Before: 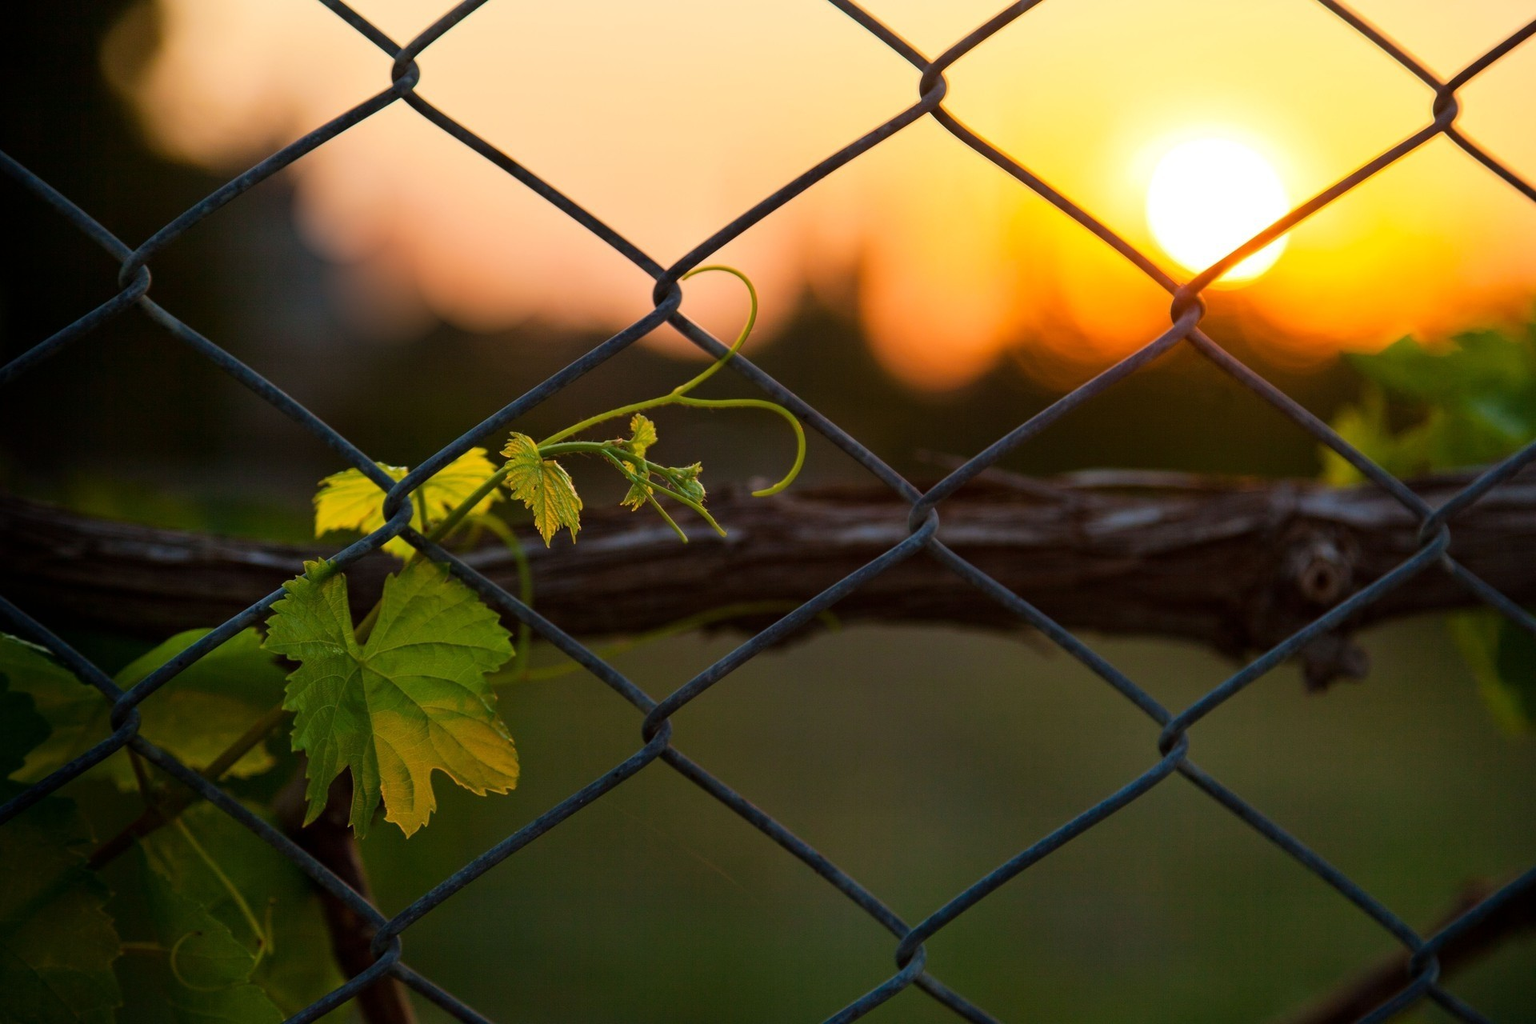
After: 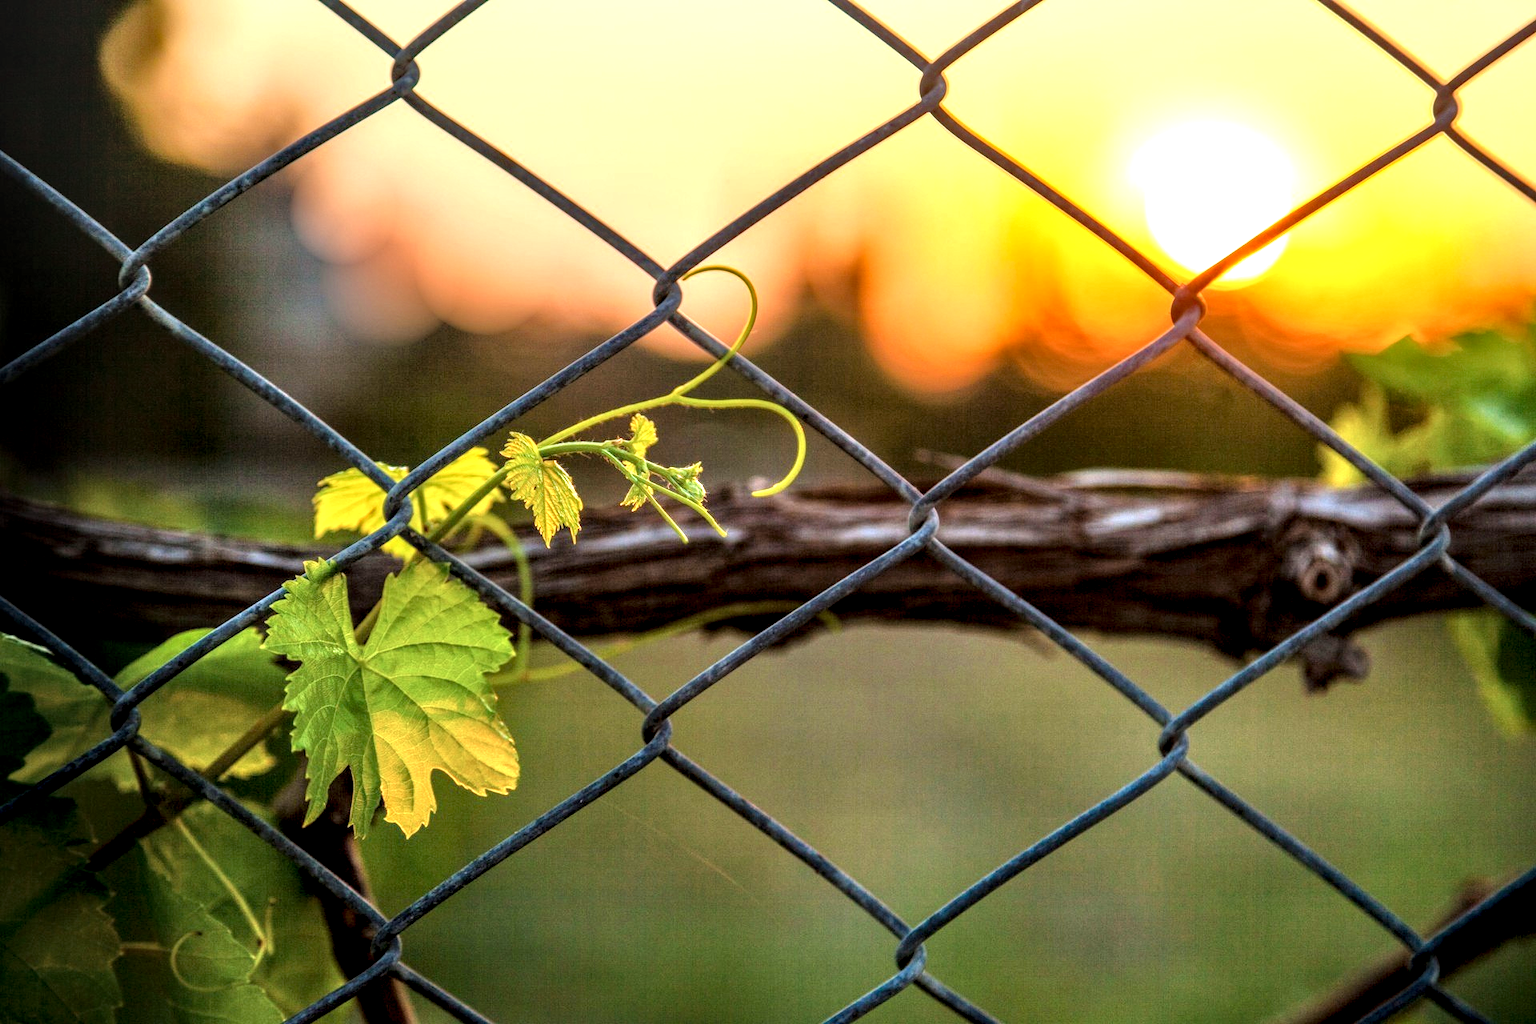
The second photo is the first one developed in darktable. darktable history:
exposure: exposure 0.6 EV, compensate highlight preservation false
local contrast: highlights 0%, shadows 0%, detail 182%
tone equalizer: -7 EV 0.15 EV, -6 EV 0.6 EV, -5 EV 1.15 EV, -4 EV 1.33 EV, -3 EV 1.15 EV, -2 EV 0.6 EV, -1 EV 0.15 EV, mask exposure compensation -0.5 EV
